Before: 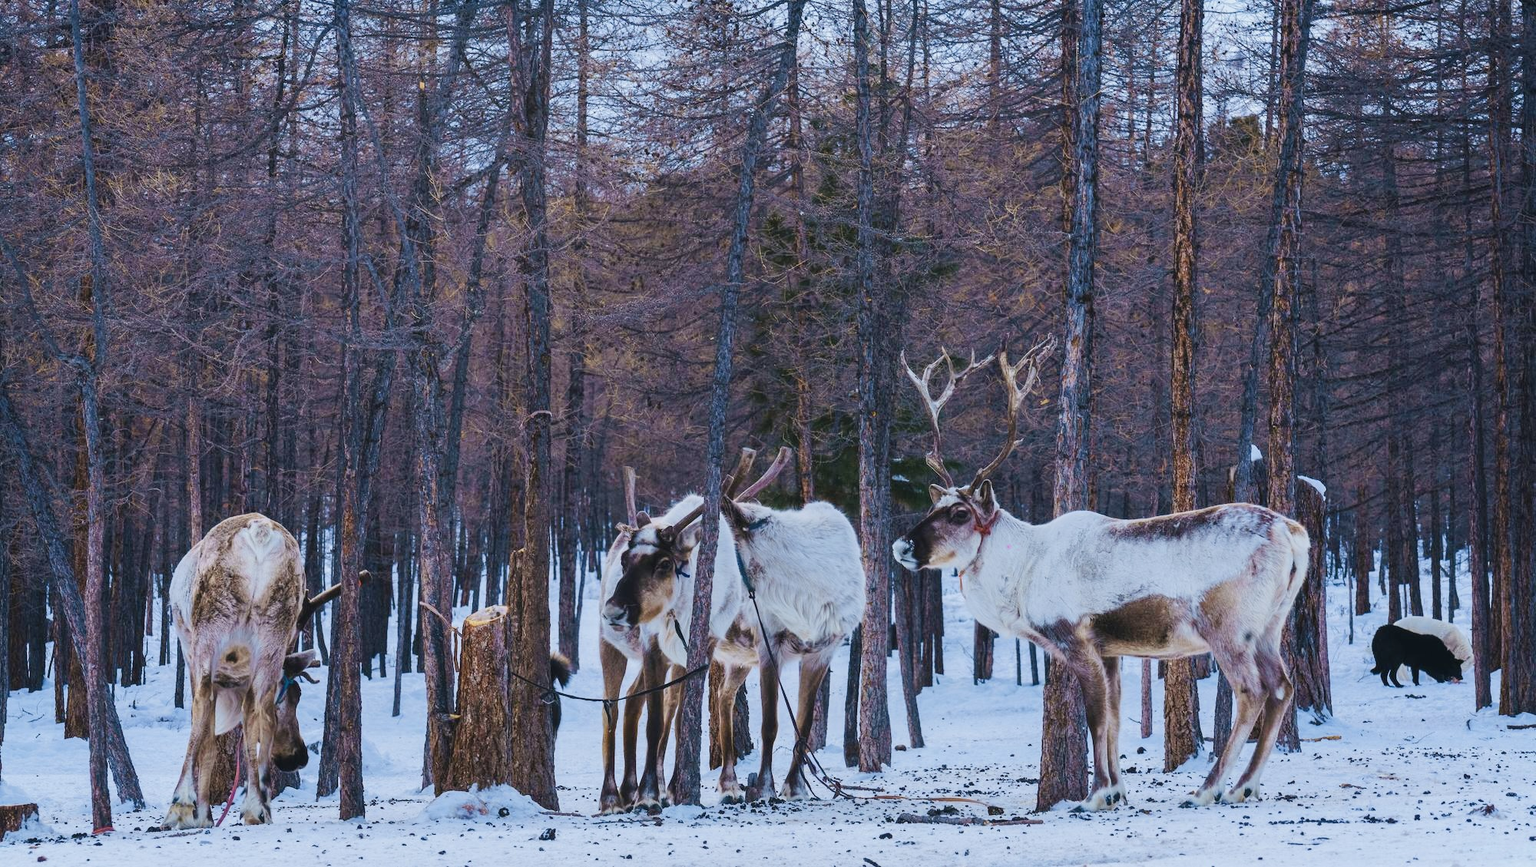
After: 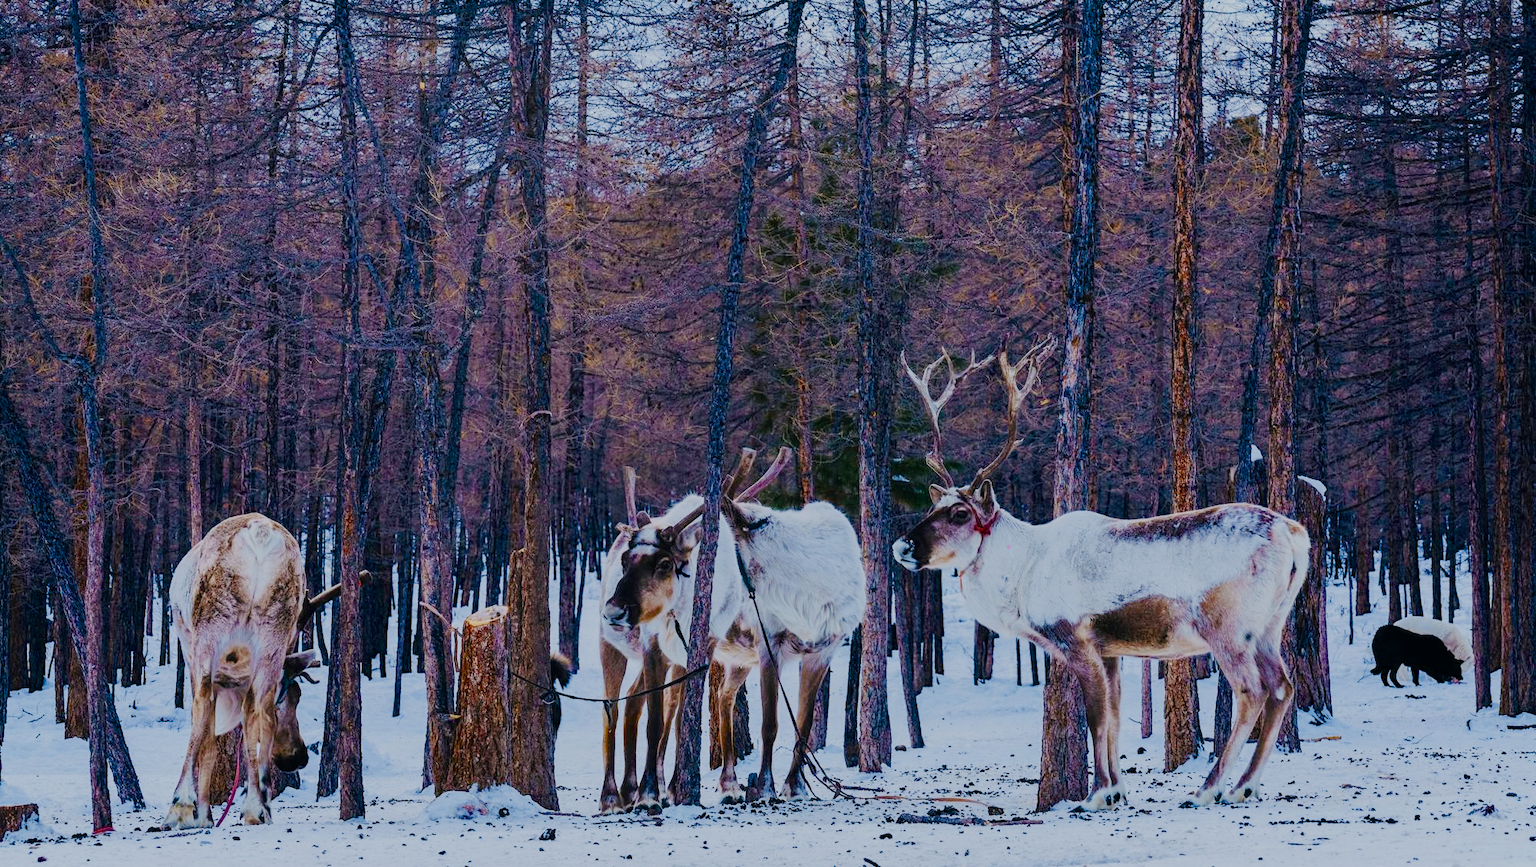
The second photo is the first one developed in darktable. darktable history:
color balance rgb: perceptual saturation grading › global saturation -0.075%, perceptual saturation grading › highlights -16.767%, perceptual saturation grading › mid-tones 33.074%, perceptual saturation grading › shadows 50.399%, global vibrance 1.004%, saturation formula JzAzBz (2021)
filmic rgb: black relative exposure -7.65 EV, white relative exposure 4.56 EV, hardness 3.61
